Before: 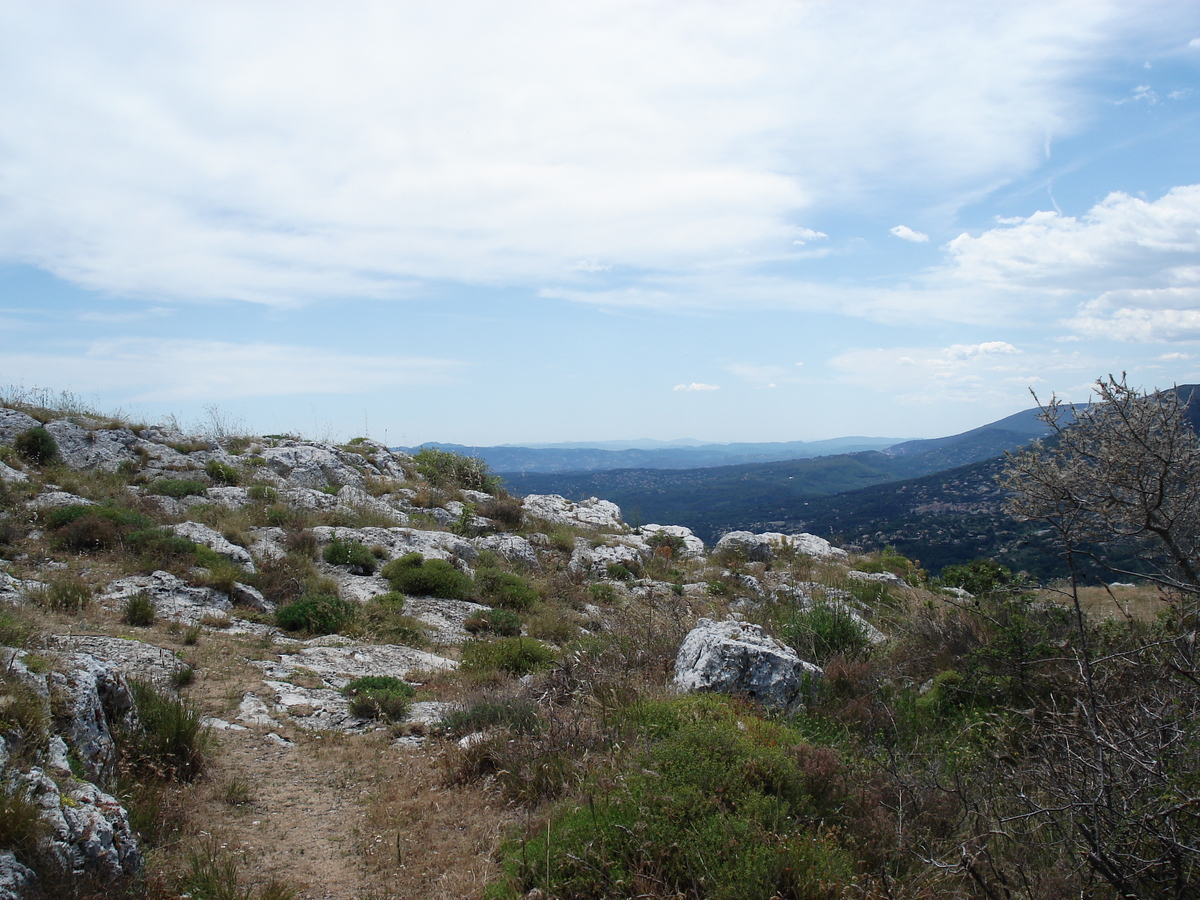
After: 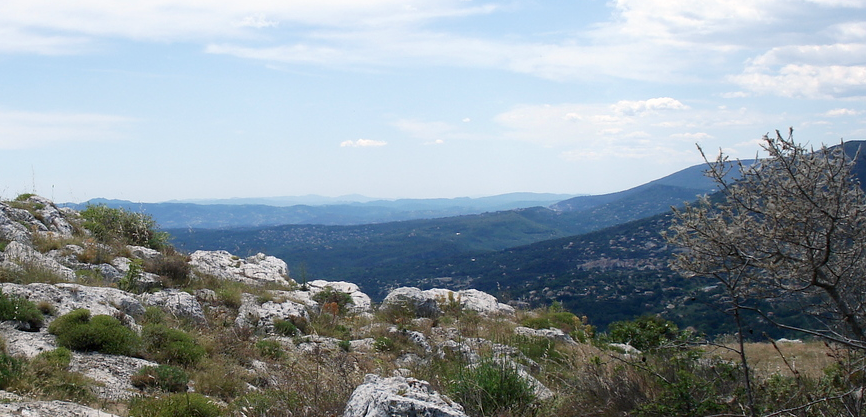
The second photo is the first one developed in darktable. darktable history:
color balance rgb: highlights gain › chroma 1.346%, highlights gain › hue 57.43°, global offset › luminance -0.254%, perceptual saturation grading › global saturation 0.822%, perceptual brilliance grading › highlights 10.17%, perceptual brilliance grading › mid-tones 5.593%, contrast -9.681%
crop and rotate: left 27.825%, top 27.185%, bottom 26.379%
